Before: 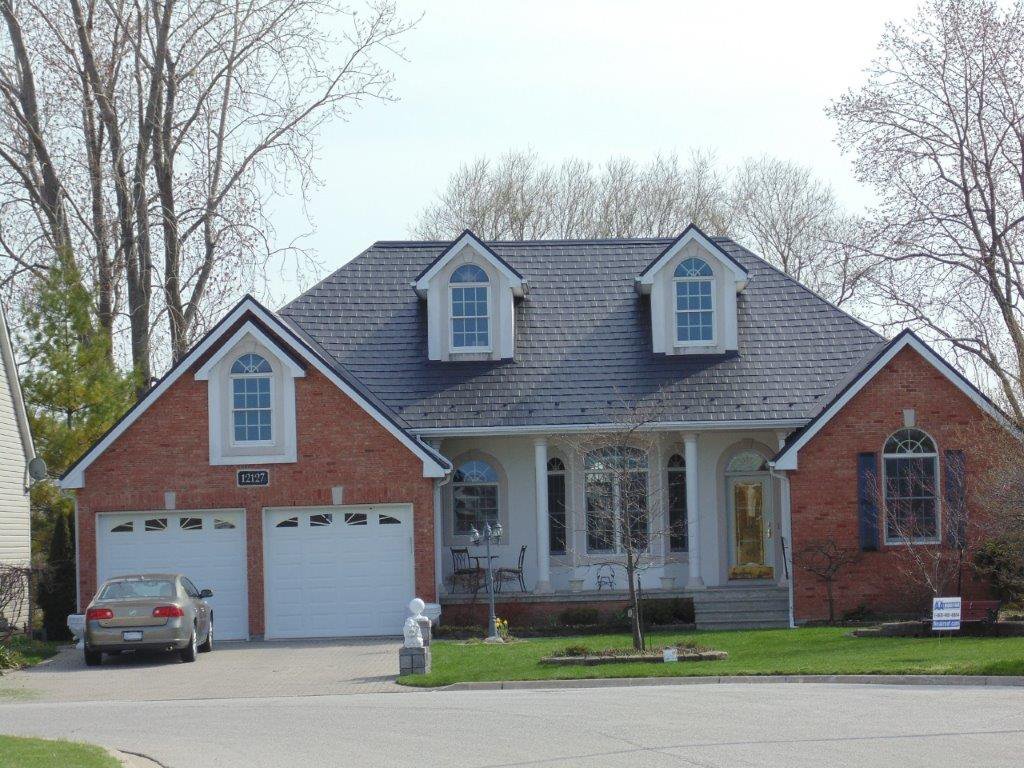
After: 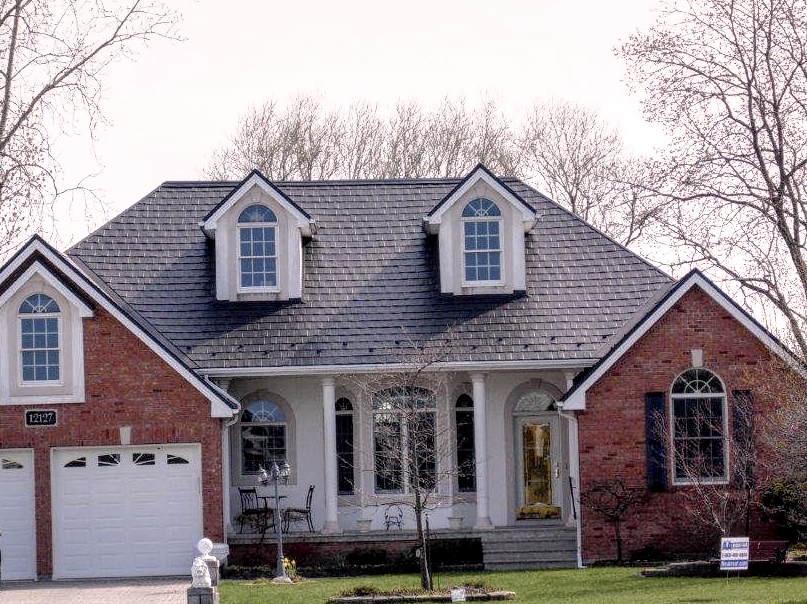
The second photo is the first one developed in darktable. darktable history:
tone curve: curves: ch0 [(0, 0) (0.105, 0.044) (0.195, 0.128) (0.283, 0.283) (0.384, 0.404) (0.485, 0.531) (0.638, 0.681) (0.795, 0.879) (1, 0.977)]; ch1 [(0, 0) (0.161, 0.092) (0.35, 0.33) (0.379, 0.401) (0.456, 0.469) (0.498, 0.503) (0.531, 0.537) (0.596, 0.621) (0.635, 0.671) (1, 1)]; ch2 [(0, 0) (0.371, 0.362) (0.437, 0.437) (0.483, 0.484) (0.53, 0.515) (0.56, 0.58) (0.622, 0.606) (1, 1)], color space Lab, independent channels, preserve colors none
color correction: highlights a* 7.34, highlights b* 4.37
crop and rotate: left 20.74%, top 7.912%, right 0.375%, bottom 13.378%
local contrast: detail 150%
